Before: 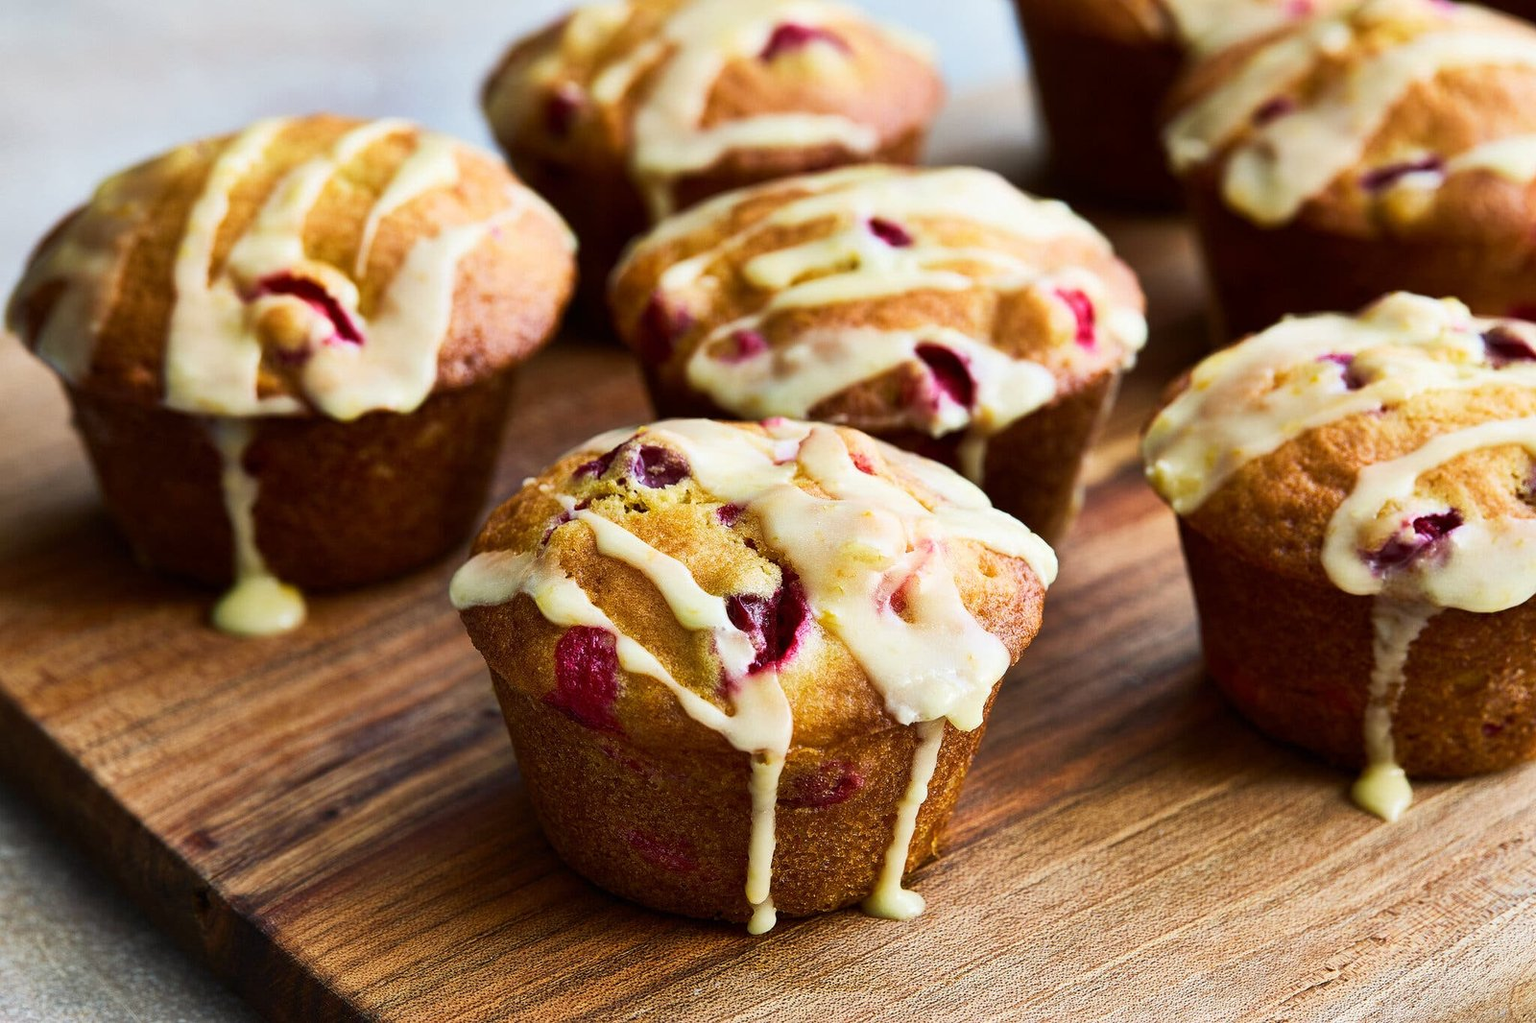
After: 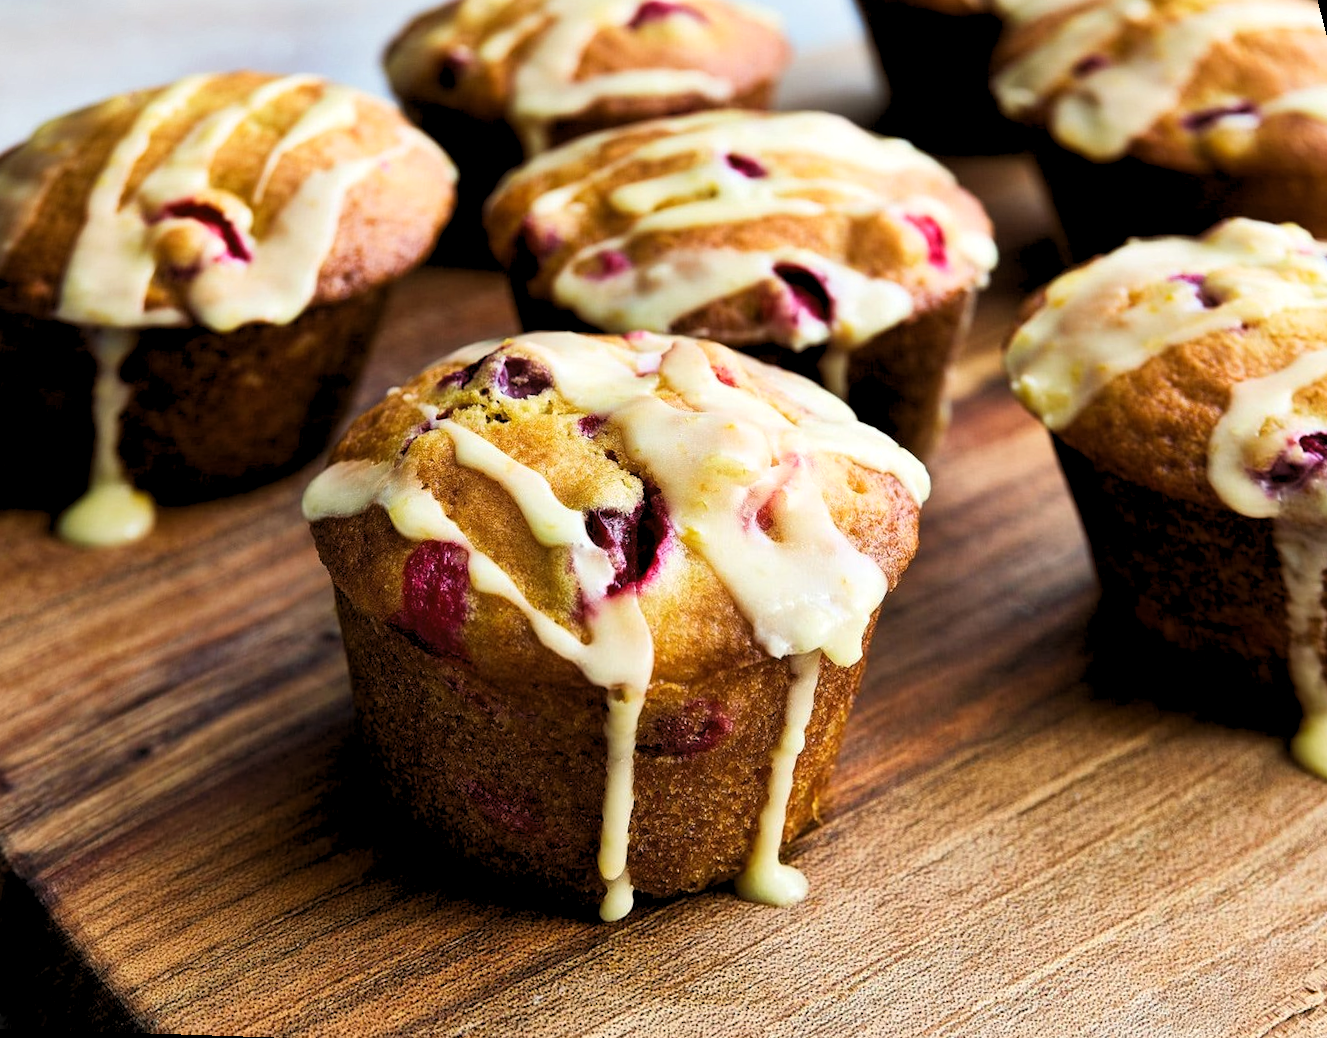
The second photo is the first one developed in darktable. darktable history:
rotate and perspective: rotation 0.72°, lens shift (vertical) -0.352, lens shift (horizontal) -0.051, crop left 0.152, crop right 0.859, crop top 0.019, crop bottom 0.964
levels: levels [0.073, 0.497, 0.972]
